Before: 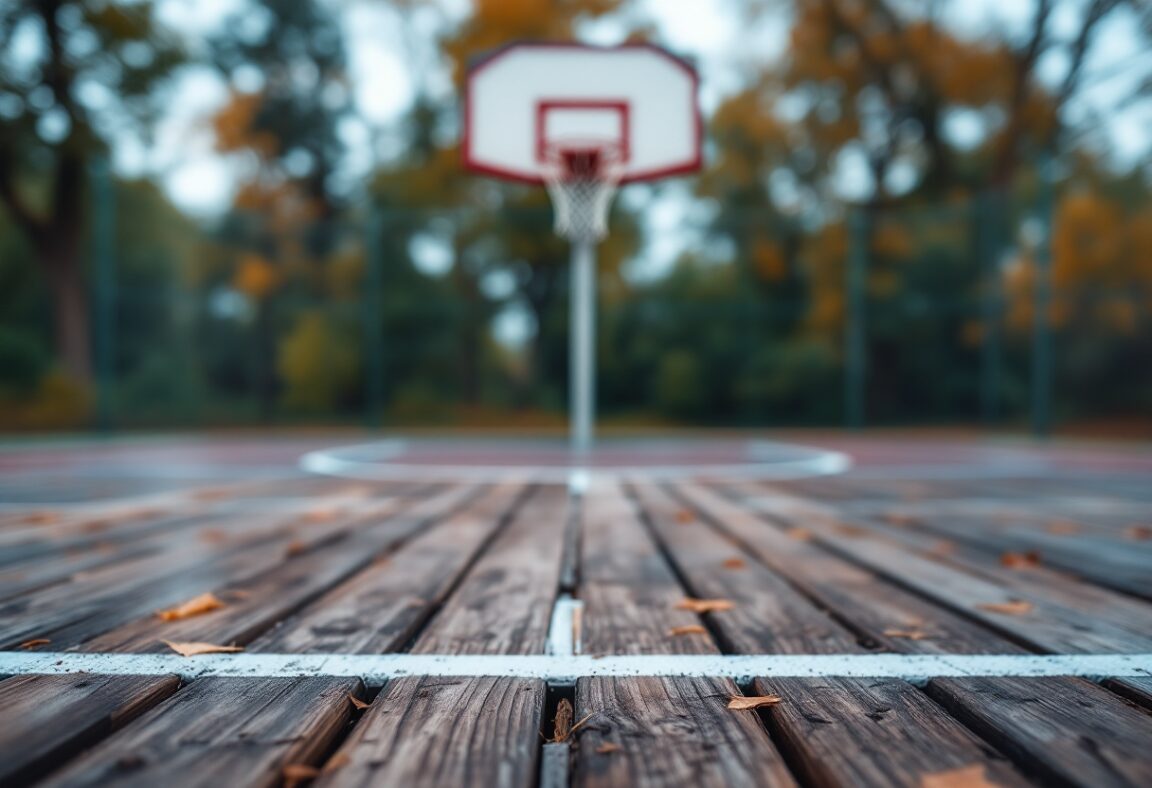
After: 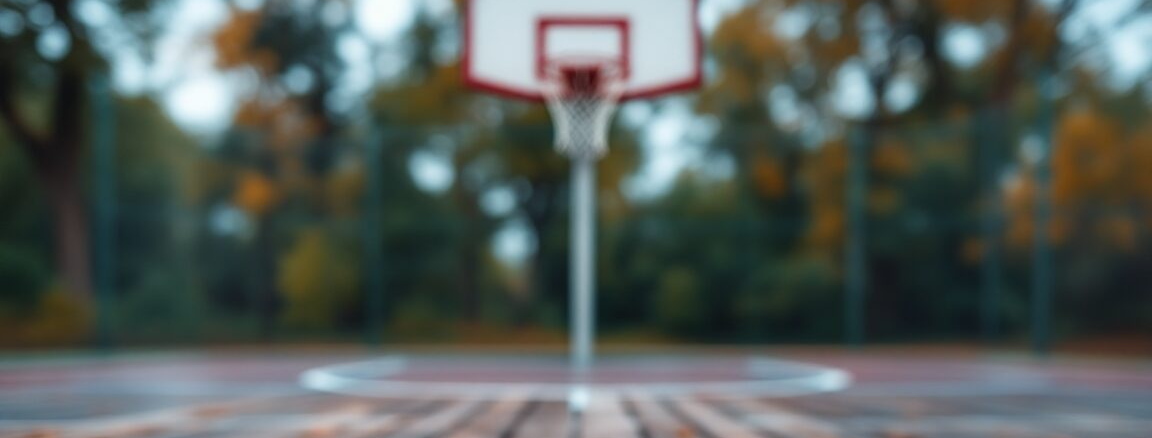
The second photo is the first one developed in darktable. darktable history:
crop and rotate: top 10.61%, bottom 33.701%
